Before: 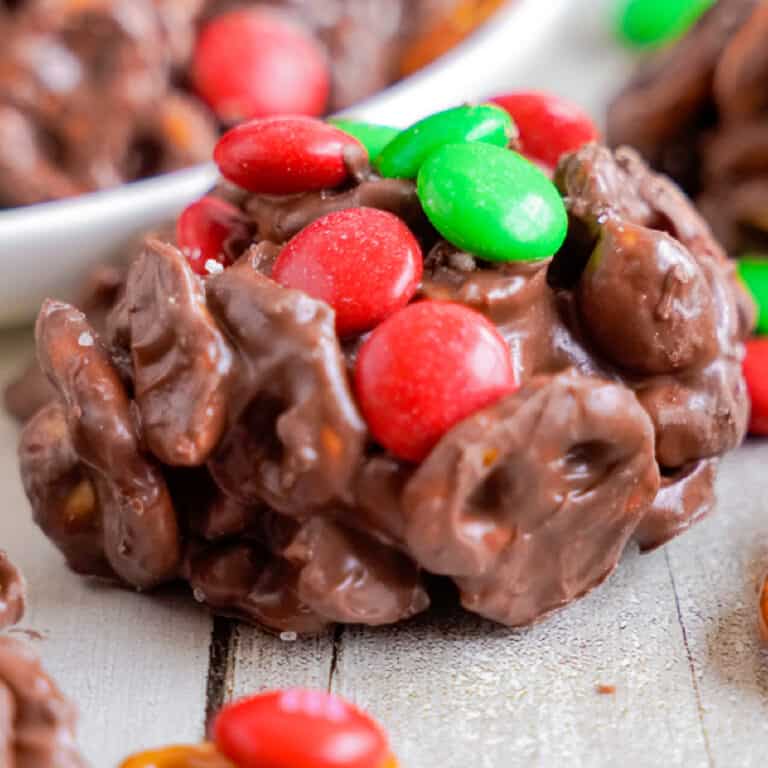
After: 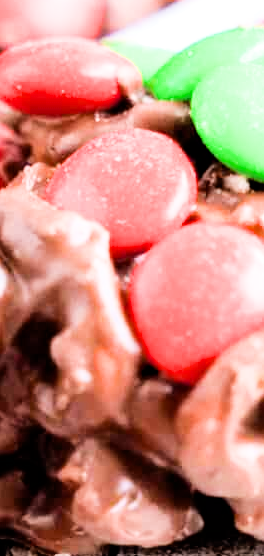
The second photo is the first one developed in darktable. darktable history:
exposure: black level correction 0.001, exposure 1.728 EV, compensate highlight preservation false
filmic rgb: black relative exposure -5.05 EV, white relative exposure 3.97 EV, threshold 3.02 EV, hardness 2.89, contrast 1.405, highlights saturation mix -29.88%, iterations of high-quality reconstruction 0, enable highlight reconstruction true
crop and rotate: left 29.536%, top 10.179%, right 36.064%, bottom 17.34%
